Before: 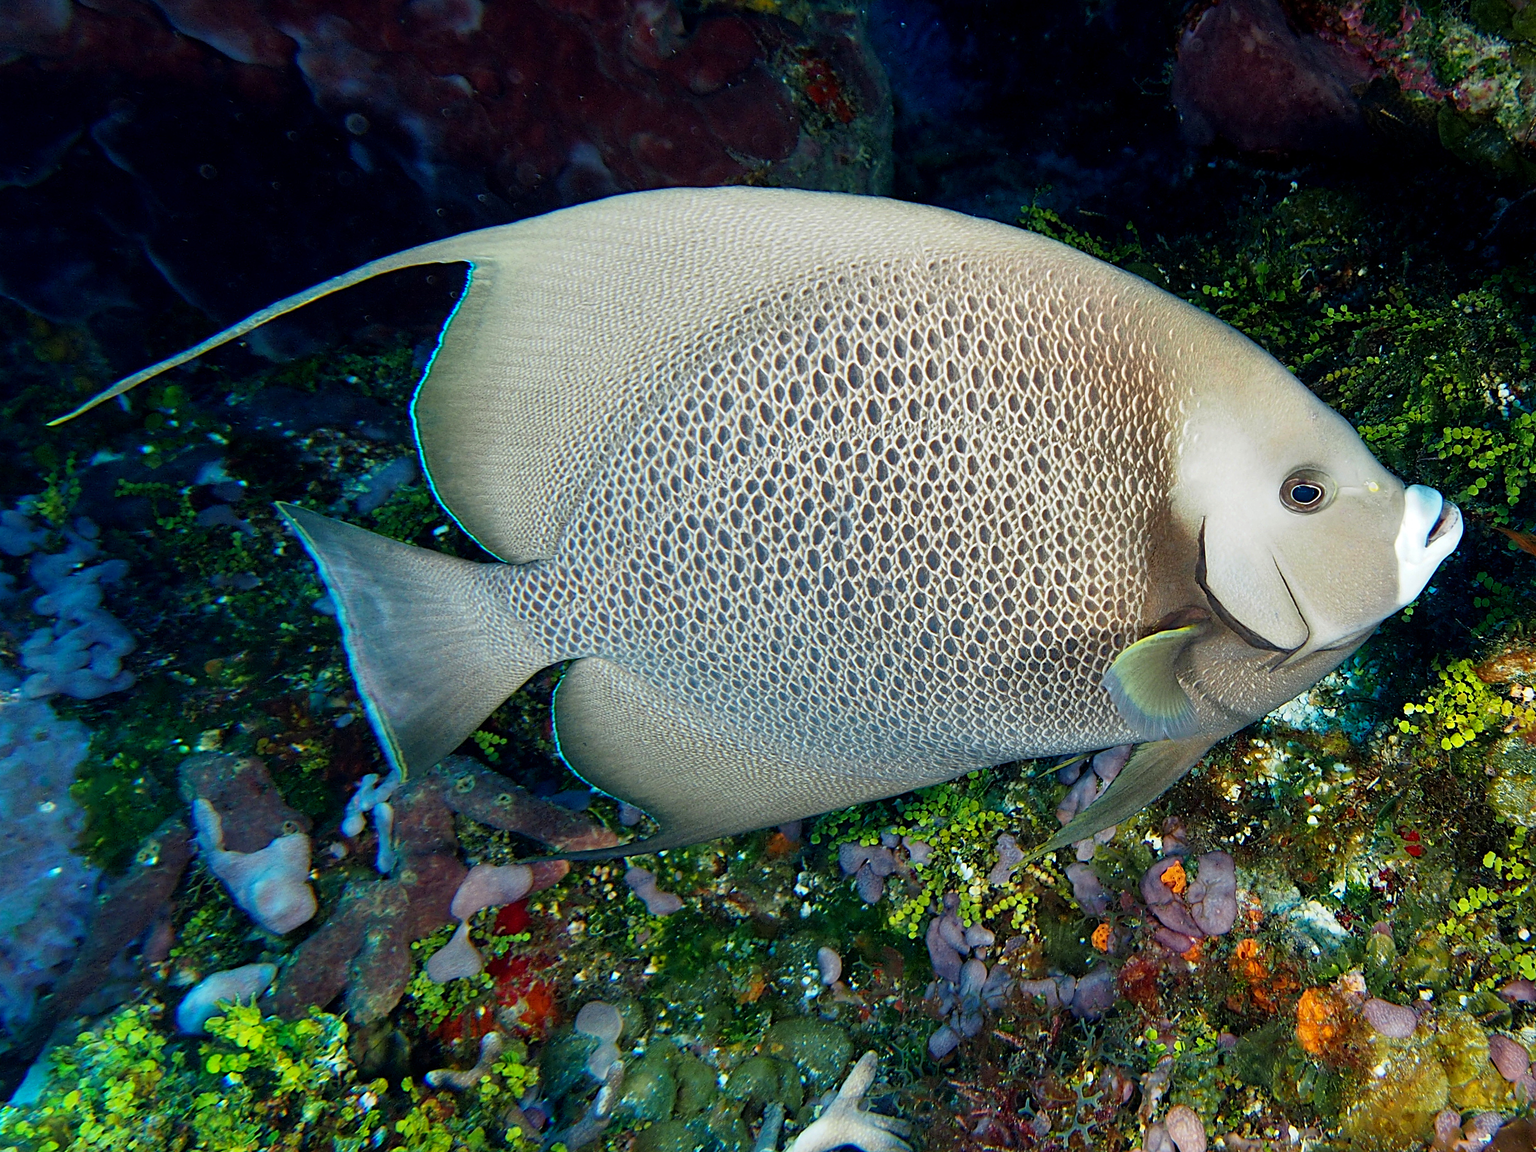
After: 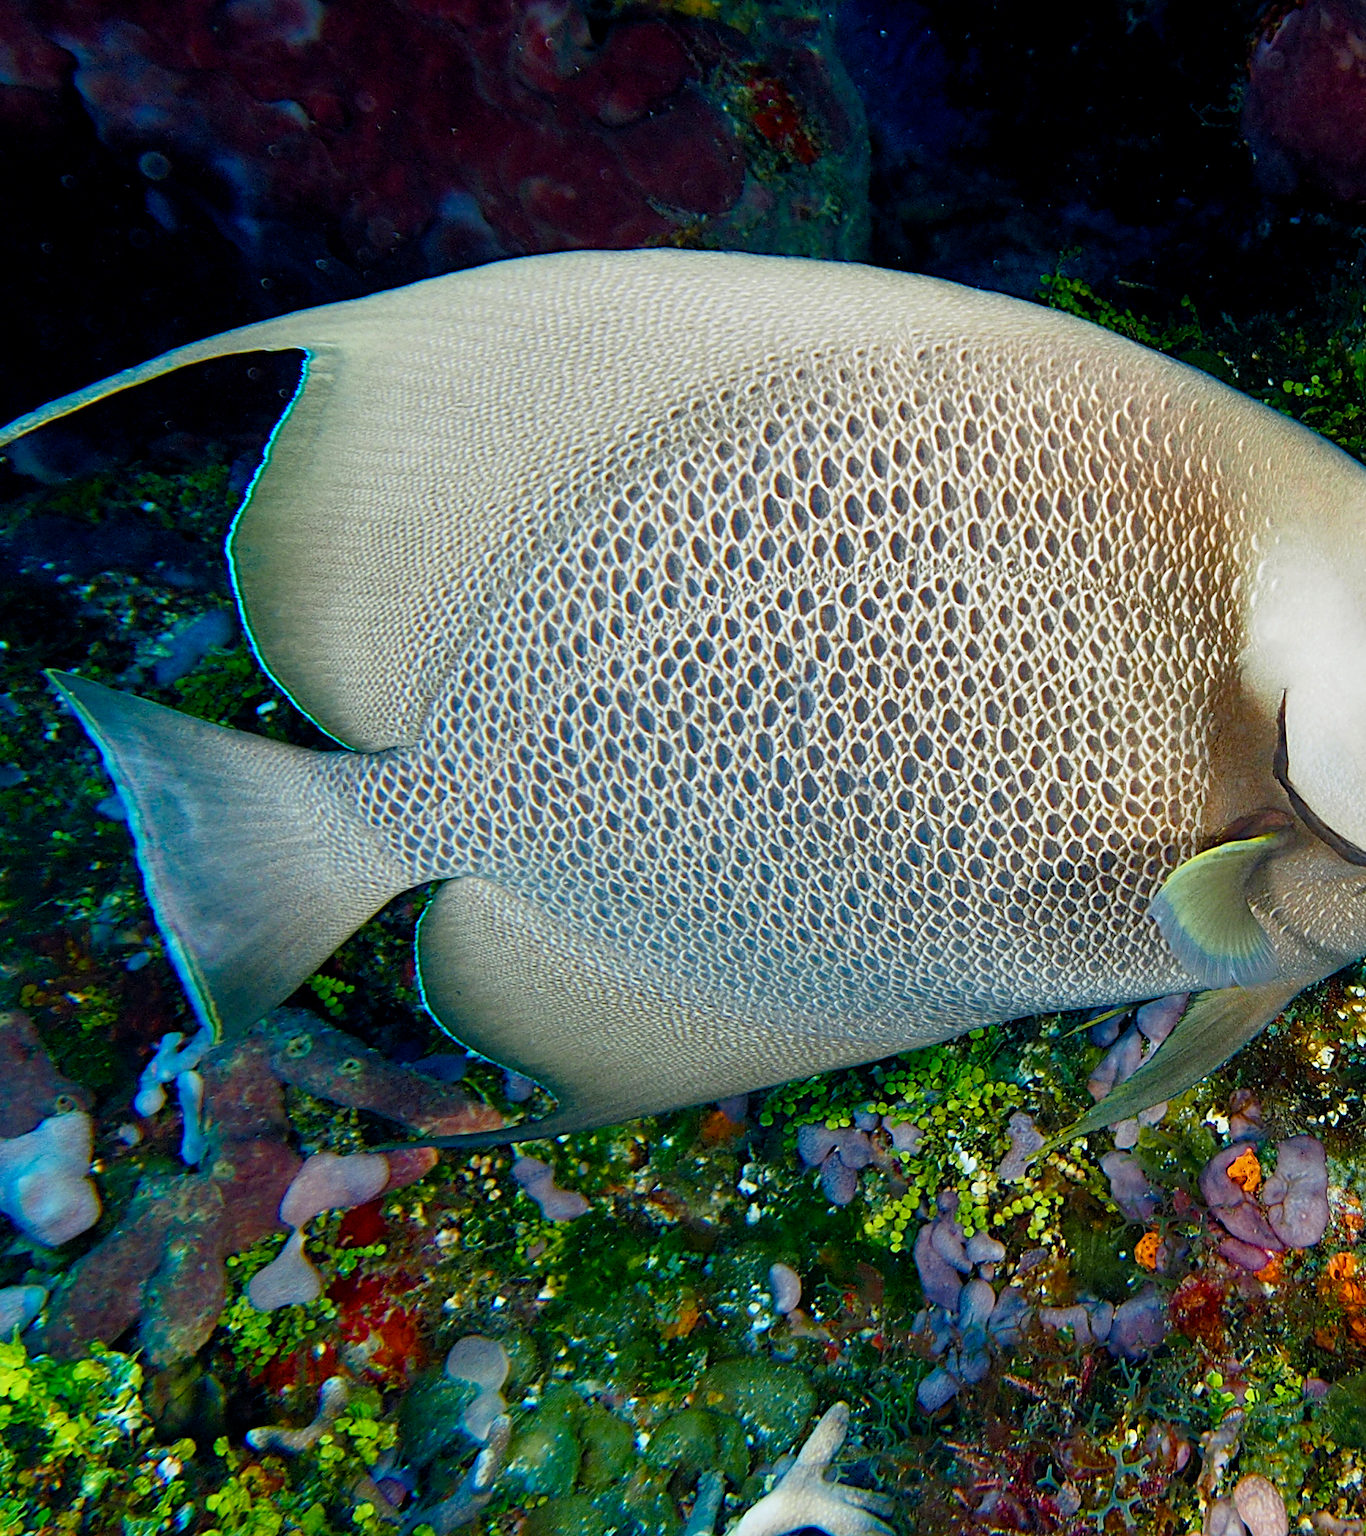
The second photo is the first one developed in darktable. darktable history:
exposure: compensate highlight preservation false
crop and rotate: left 15.754%, right 17.579%
color balance rgb: perceptual saturation grading › global saturation 20%, perceptual saturation grading › highlights -25%, perceptual saturation grading › shadows 50%
